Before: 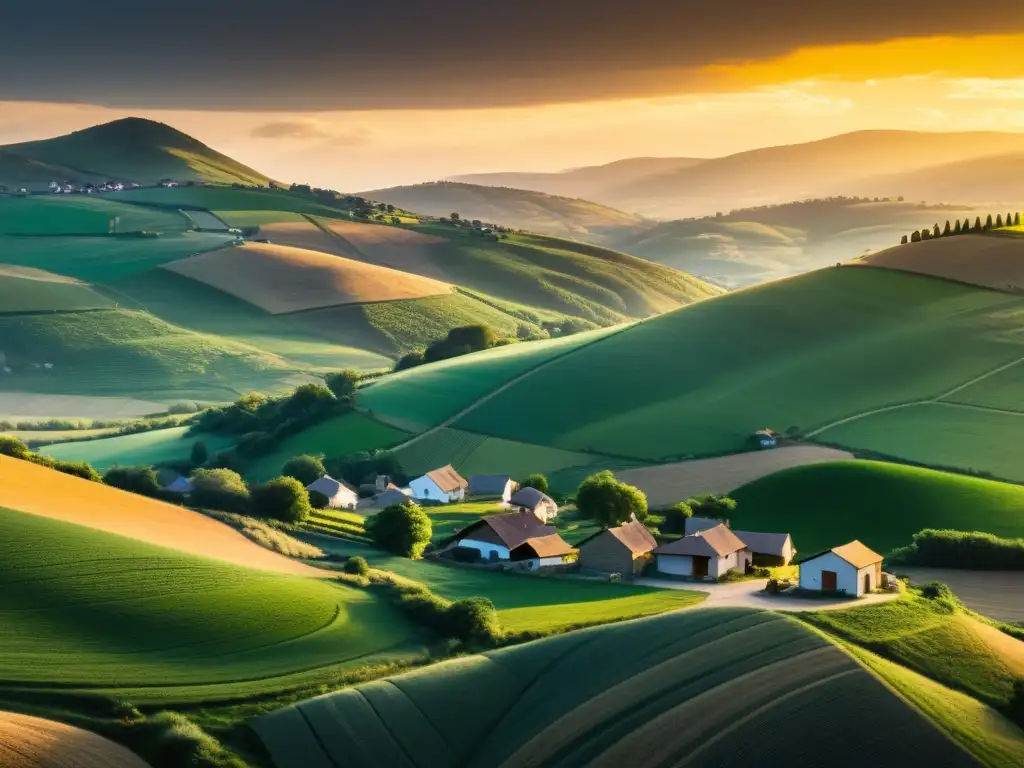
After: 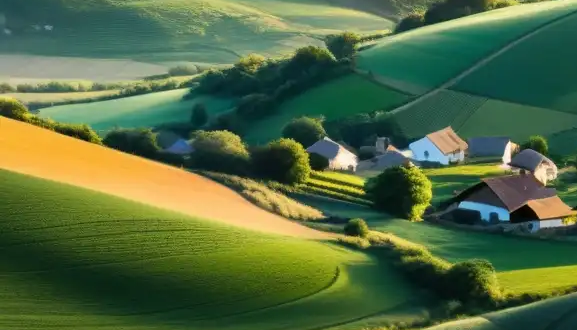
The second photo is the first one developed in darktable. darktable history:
crop: top 44.033%, right 43.602%, bottom 12.915%
